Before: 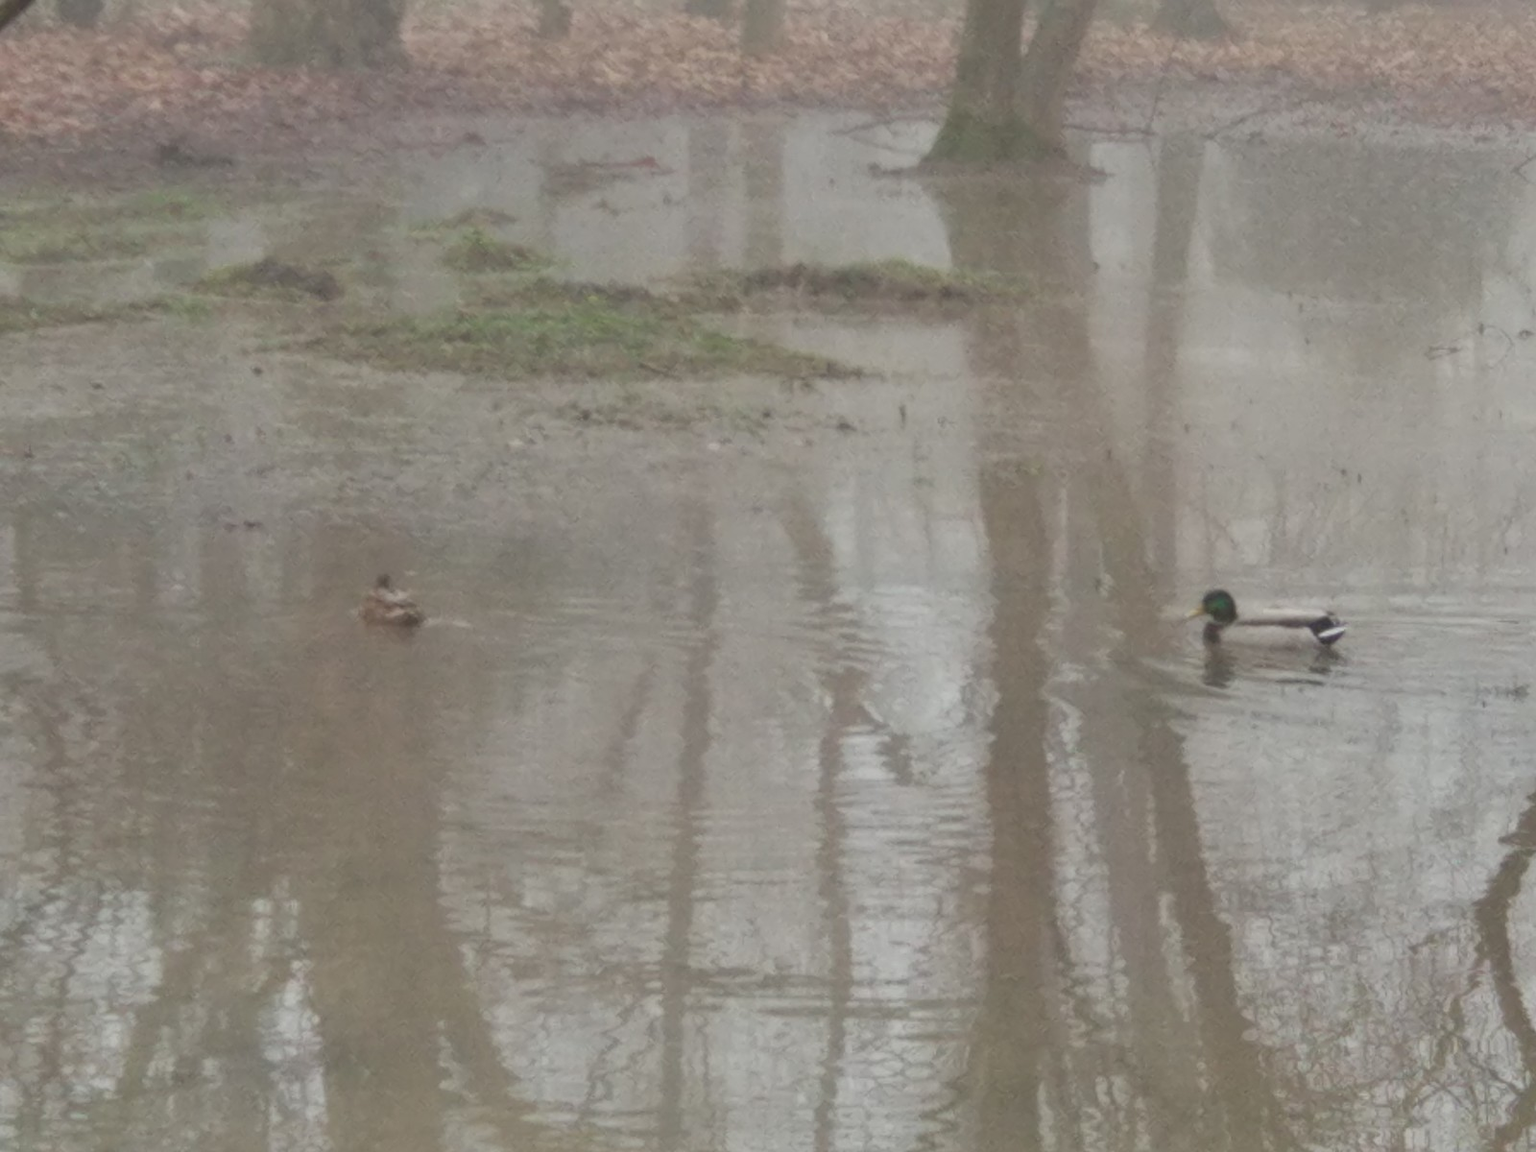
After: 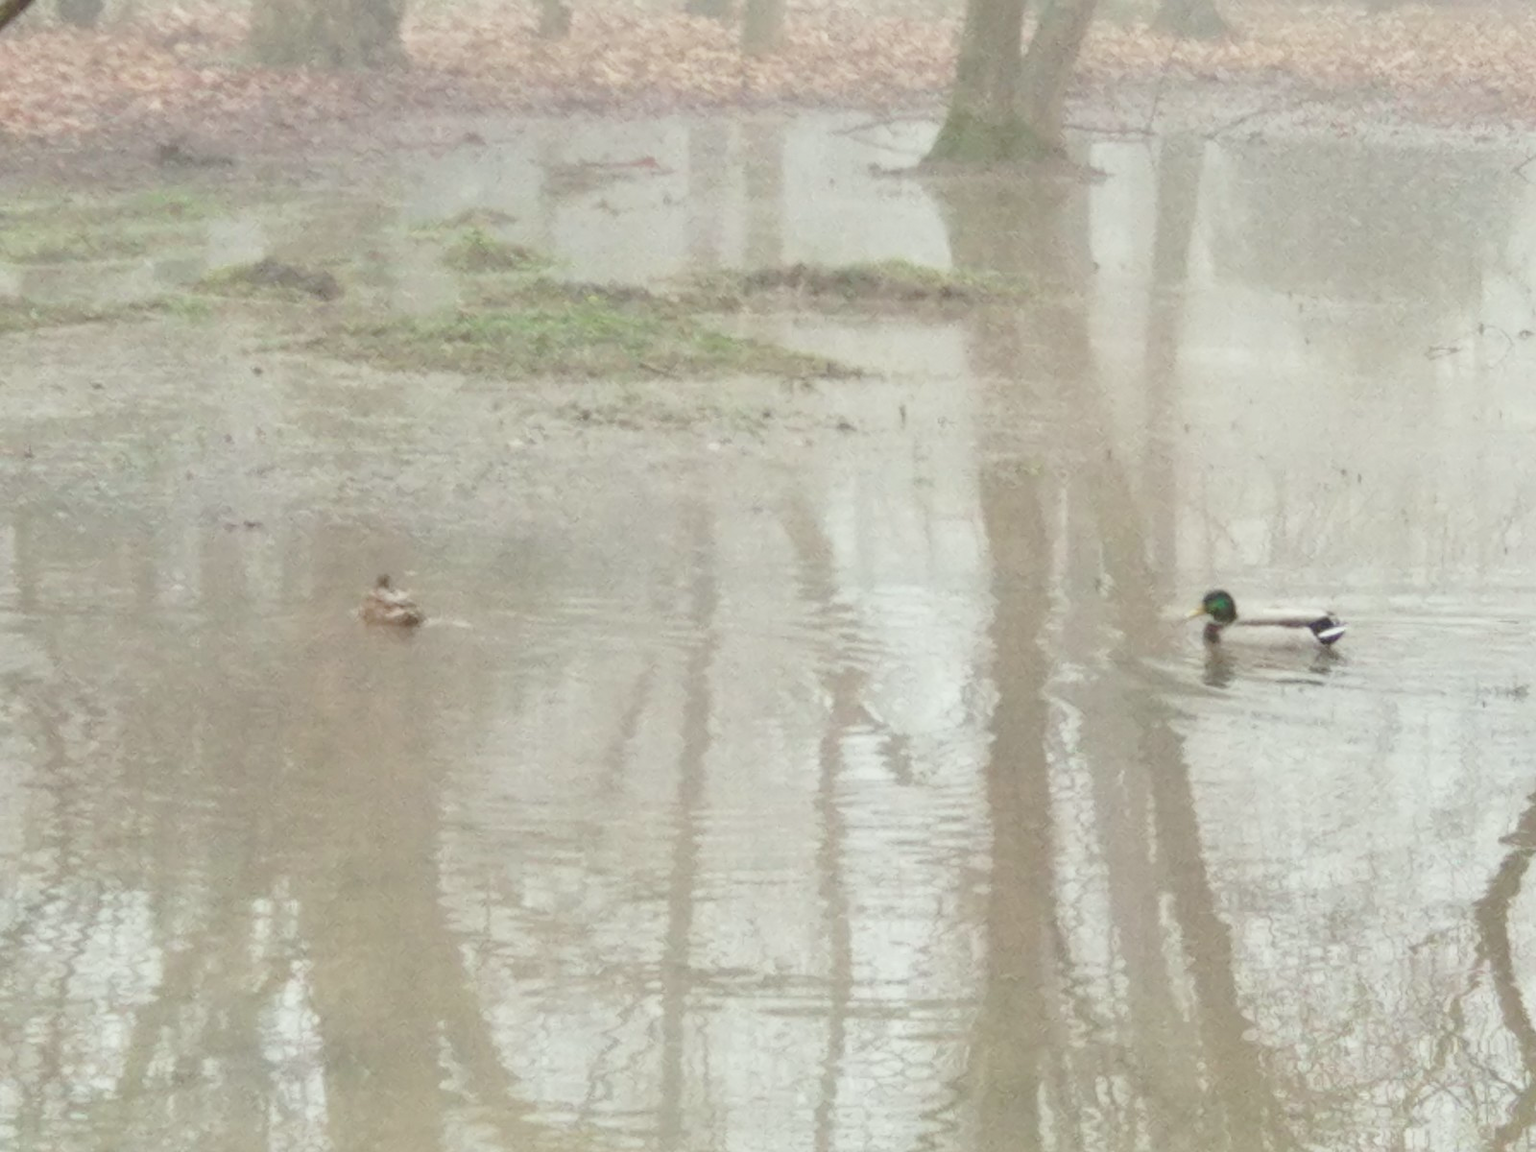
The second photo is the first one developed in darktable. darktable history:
contrast brightness saturation: contrast 0.074
color correction: highlights a* -2.56, highlights b* 2.33
base curve: curves: ch0 [(0, 0) (0.028, 0.03) (0.121, 0.232) (0.46, 0.748) (0.859, 0.968) (1, 1)], preserve colors none
